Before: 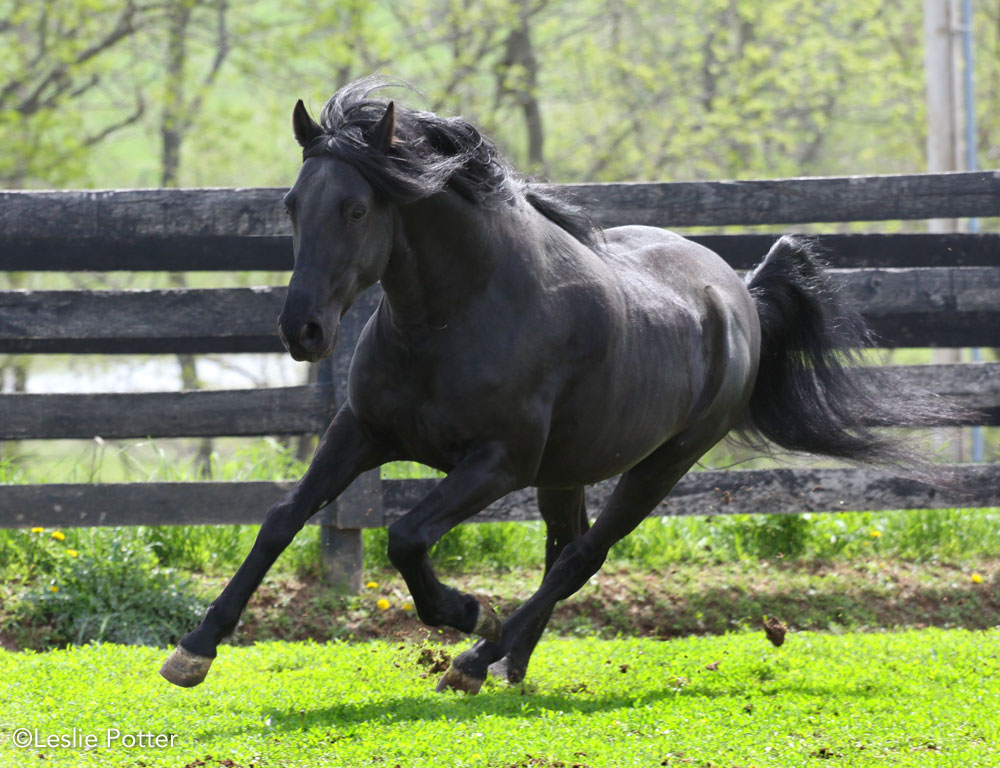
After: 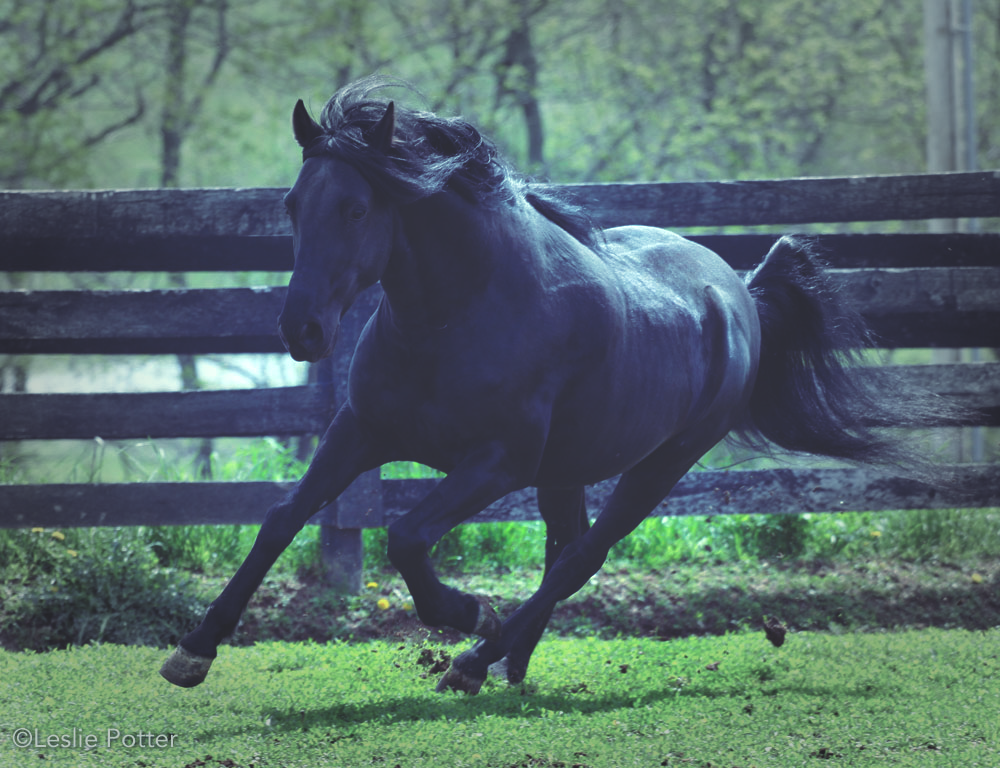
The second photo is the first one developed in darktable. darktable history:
vignetting: fall-off start 48.41%, automatic ratio true, width/height ratio 1.29, unbound false
levels: levels [0, 0.492, 0.984]
rgb curve: curves: ch0 [(0, 0.186) (0.314, 0.284) (0.576, 0.466) (0.805, 0.691) (0.936, 0.886)]; ch1 [(0, 0.186) (0.314, 0.284) (0.581, 0.534) (0.771, 0.746) (0.936, 0.958)]; ch2 [(0, 0.216) (0.275, 0.39) (1, 1)], mode RGB, independent channels, compensate middle gray true, preserve colors none
